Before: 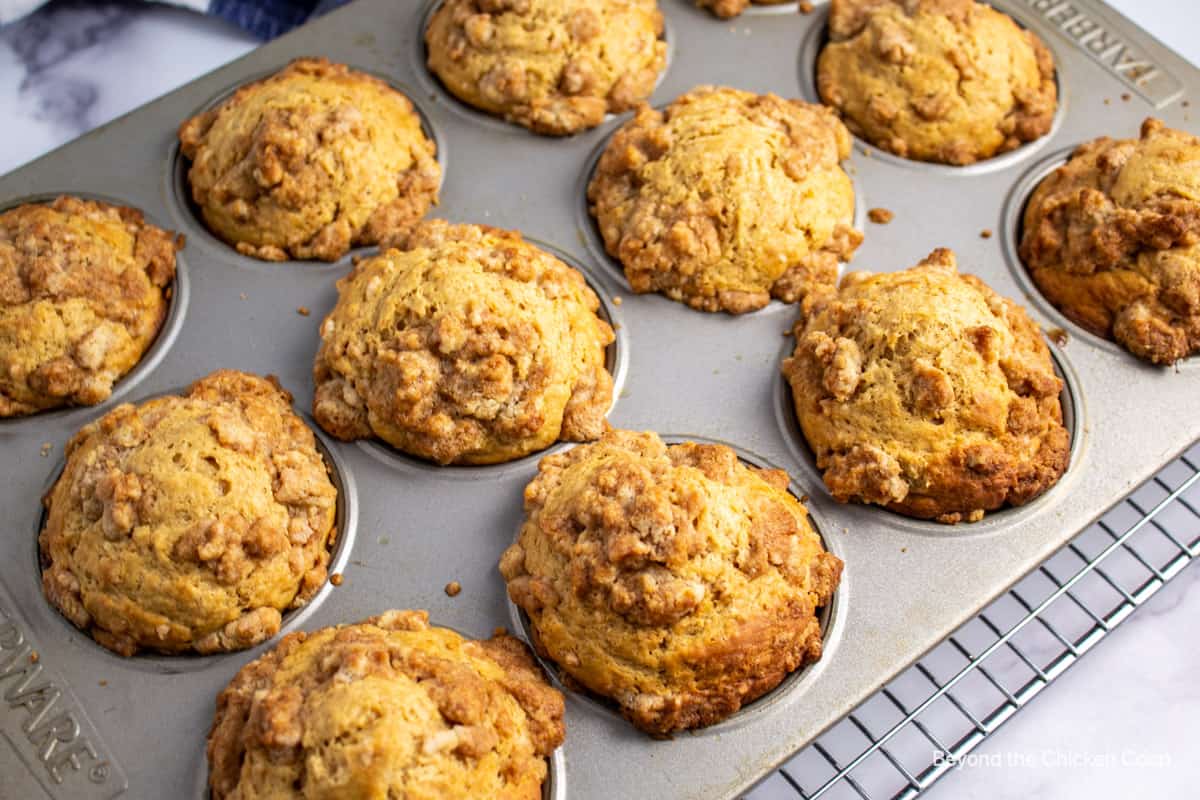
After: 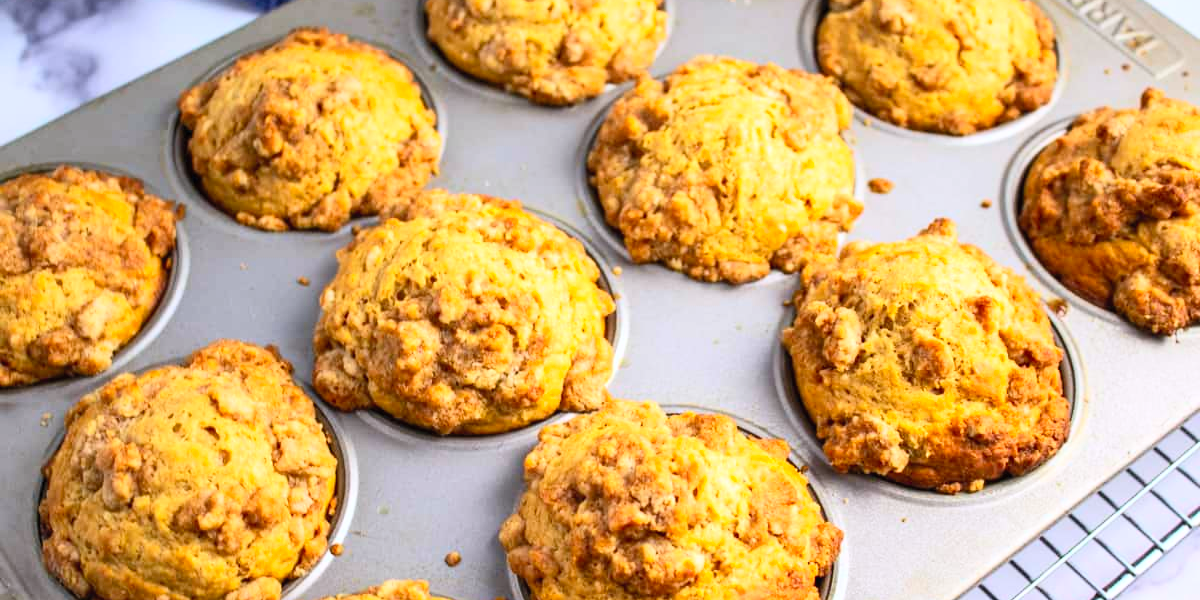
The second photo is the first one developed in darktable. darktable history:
contrast brightness saturation: contrast 0.24, brightness 0.26, saturation 0.39
crop: top 3.857%, bottom 21.132%
white balance: red 0.983, blue 1.036
